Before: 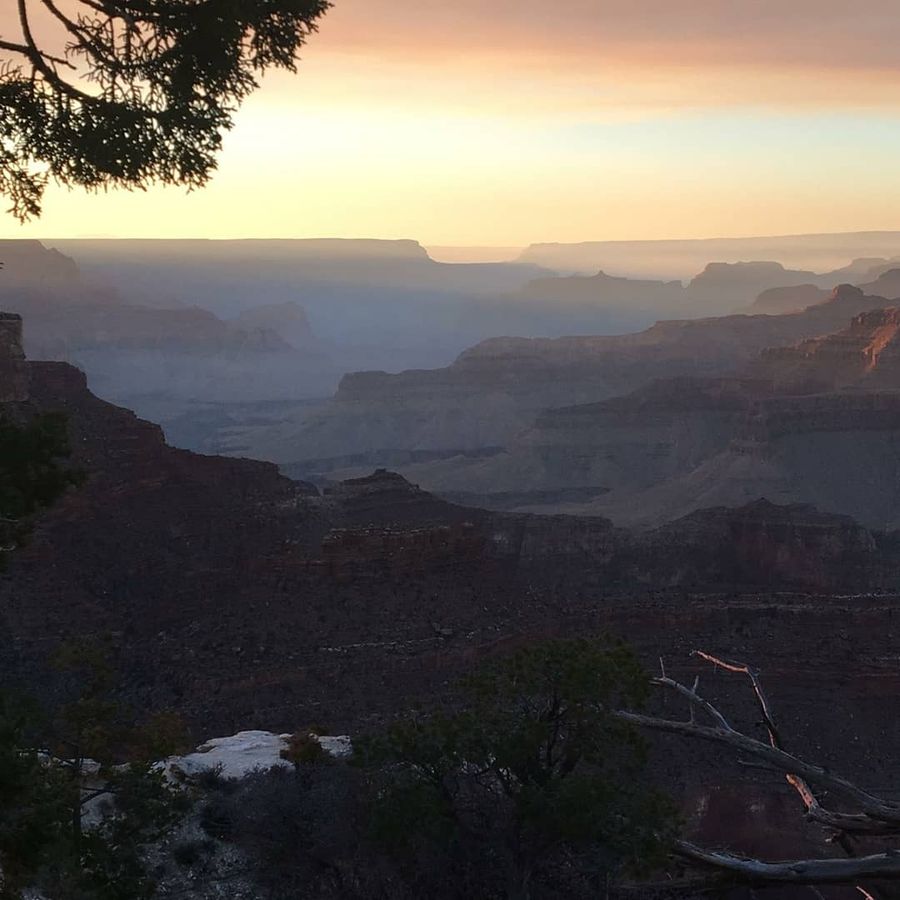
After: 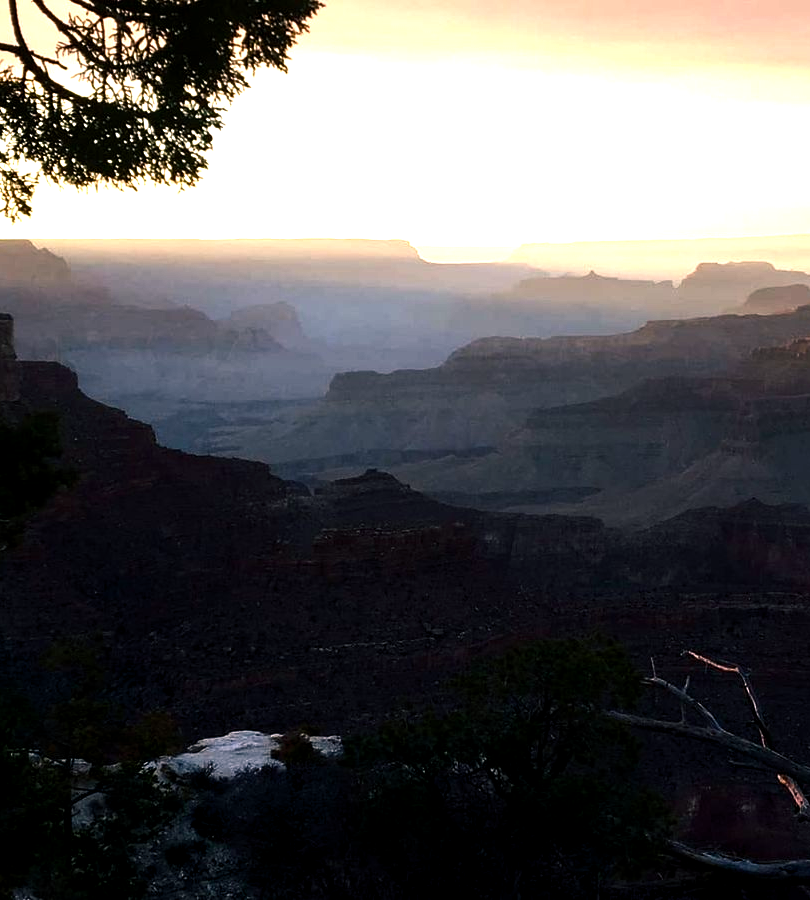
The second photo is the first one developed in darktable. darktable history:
tone equalizer: -8 EV -0.75 EV, -7 EV -0.7 EV, -6 EV -0.6 EV, -5 EV -0.4 EV, -3 EV 0.4 EV, -2 EV 0.6 EV, -1 EV 0.7 EV, +0 EV 0.75 EV, edges refinement/feathering 500, mask exposure compensation -1.57 EV, preserve details no
color balance rgb: shadows lift › chroma 2%, shadows lift › hue 185.64°, power › luminance 1.48%, highlights gain › chroma 3%, highlights gain › hue 54.51°, global offset › luminance -0.4%, perceptual saturation grading › highlights -18.47%, perceptual saturation grading › mid-tones 6.62%, perceptual saturation grading › shadows 28.22%, perceptual brilliance grading › highlights 15.68%, perceptual brilliance grading › shadows -14.29%, global vibrance 25.96%, contrast 6.45%
crop and rotate: left 1.088%, right 8.807%
